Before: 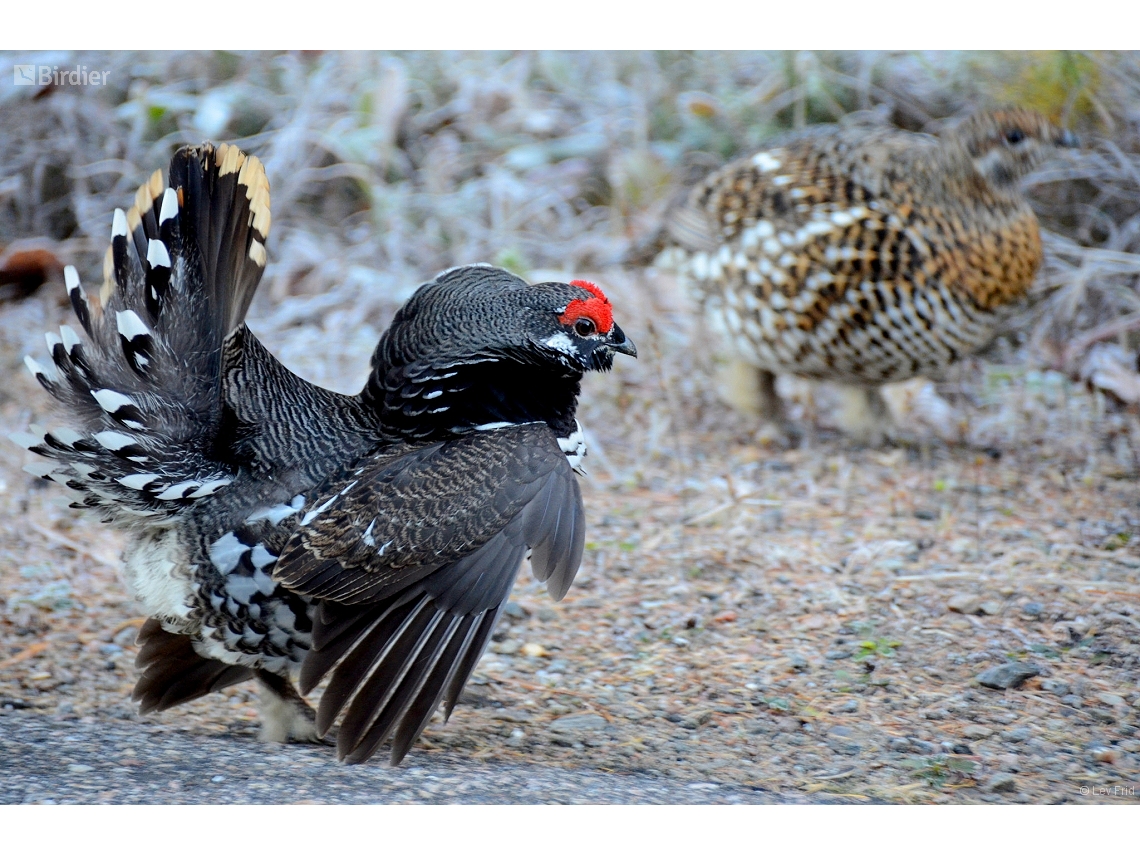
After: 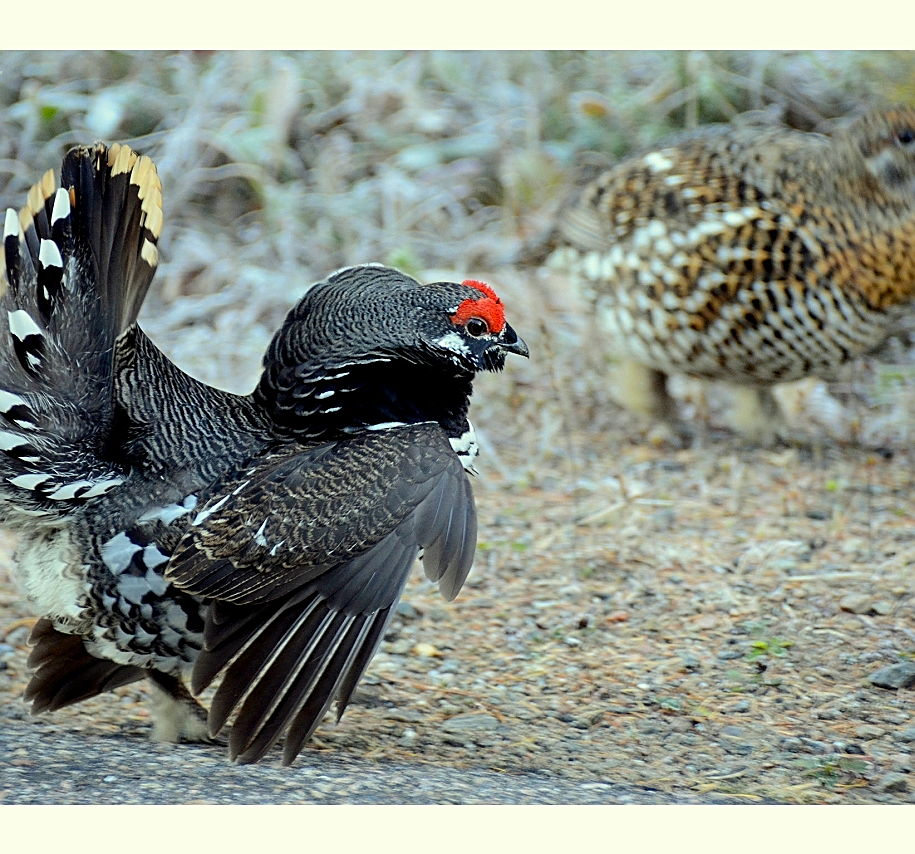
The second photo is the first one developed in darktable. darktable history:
sharpen: on, module defaults
color correction: highlights a* -5.66, highlights b* 11.24
crop and rotate: left 9.54%, right 10.154%
